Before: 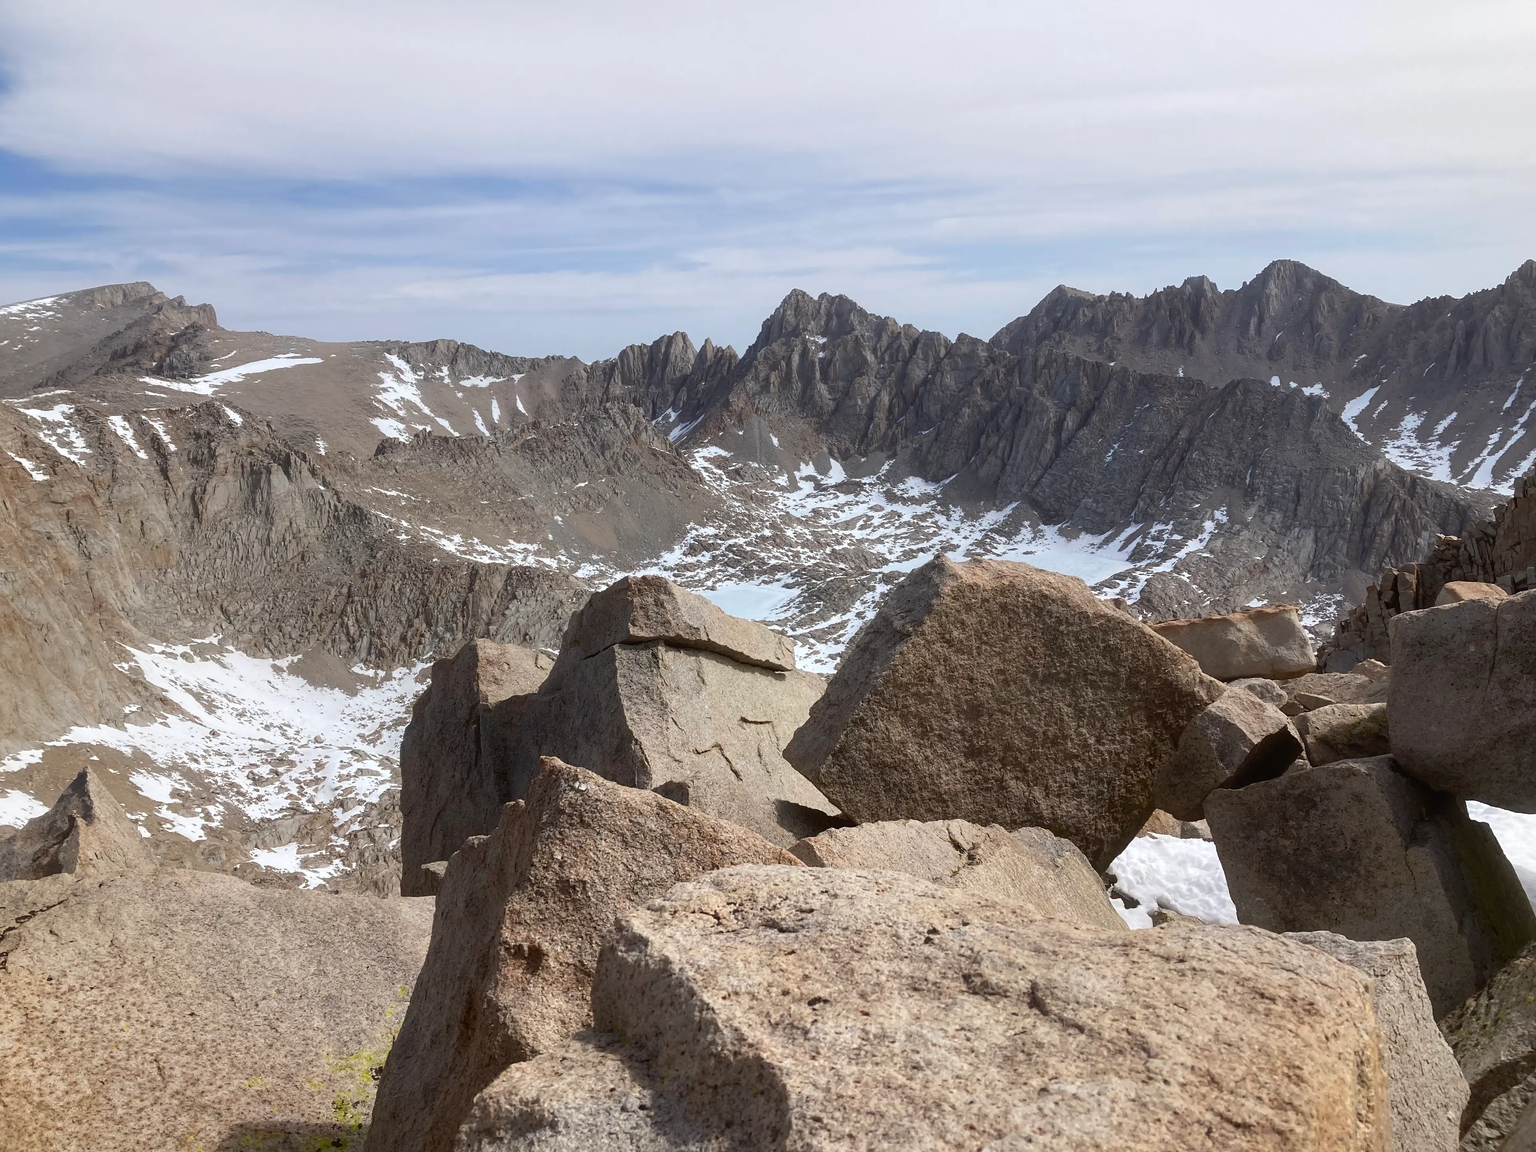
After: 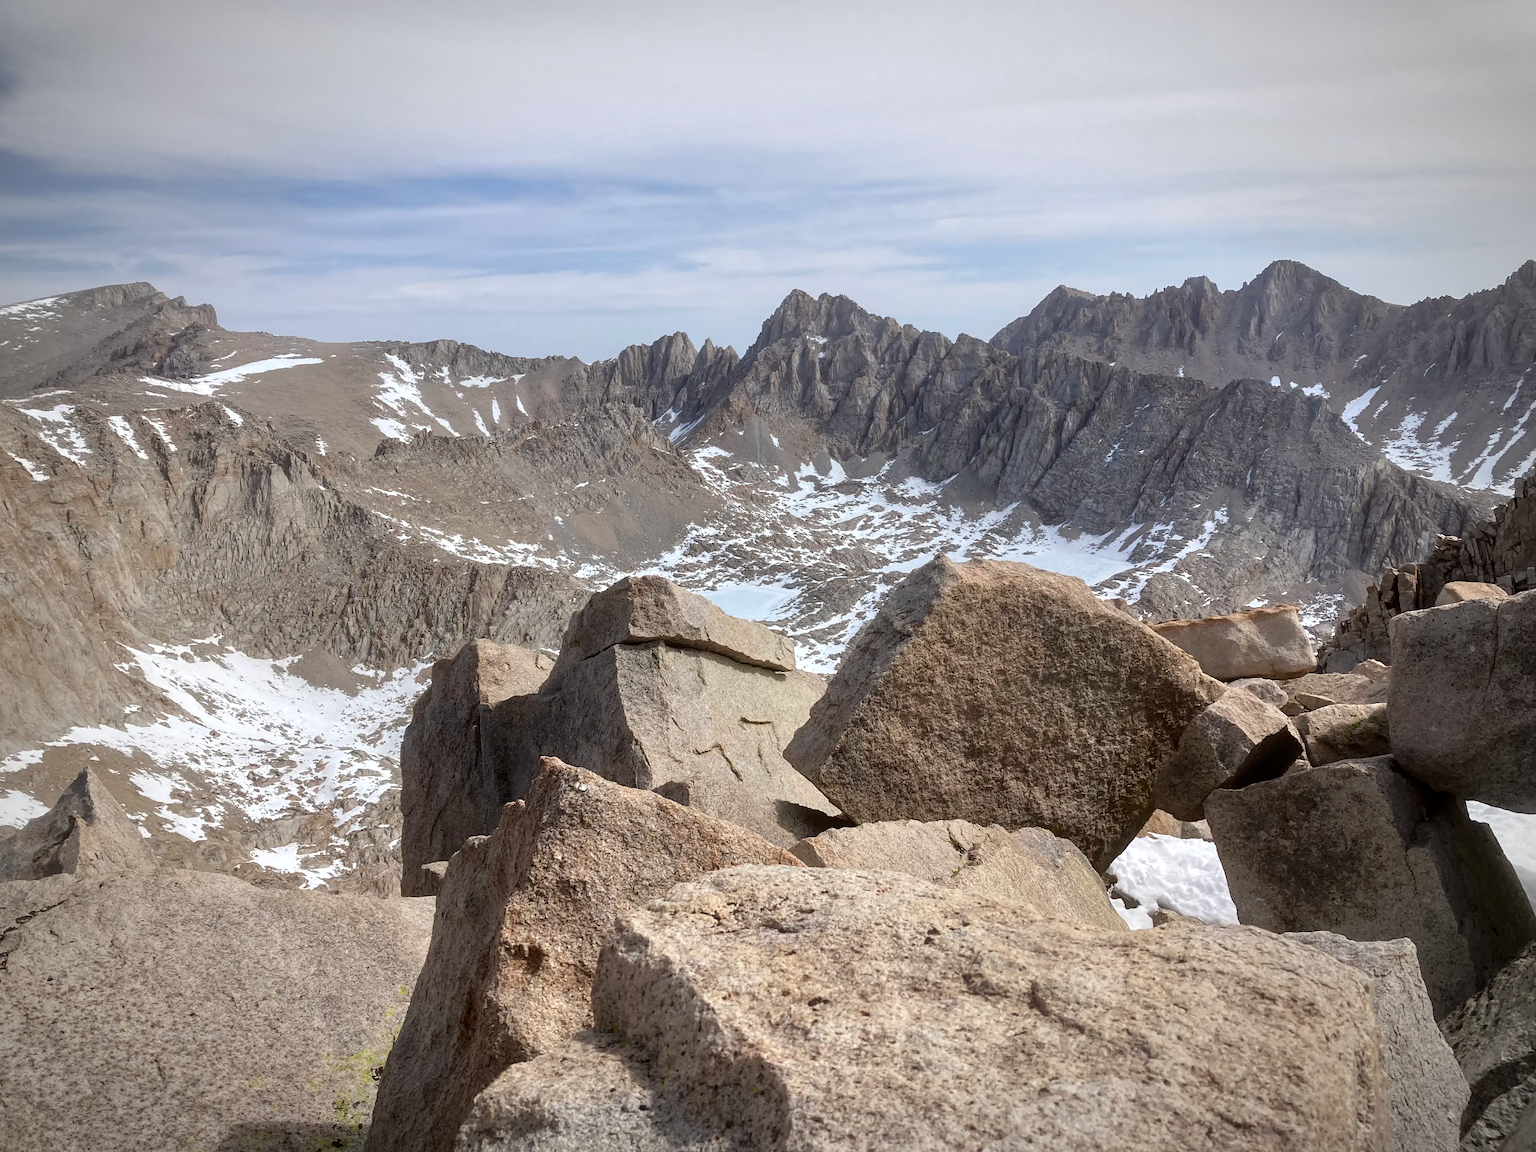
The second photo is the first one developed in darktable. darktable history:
vignetting: automatic ratio true
tone equalizer: -8 EV 0.001 EV, -7 EV -0.004 EV, -6 EV 0.009 EV, -5 EV 0.032 EV, -4 EV 0.276 EV, -3 EV 0.644 EV, -2 EV 0.584 EV, -1 EV 0.187 EV, +0 EV 0.024 EV
local contrast: highlights 100%, shadows 100%, detail 120%, midtone range 0.2
